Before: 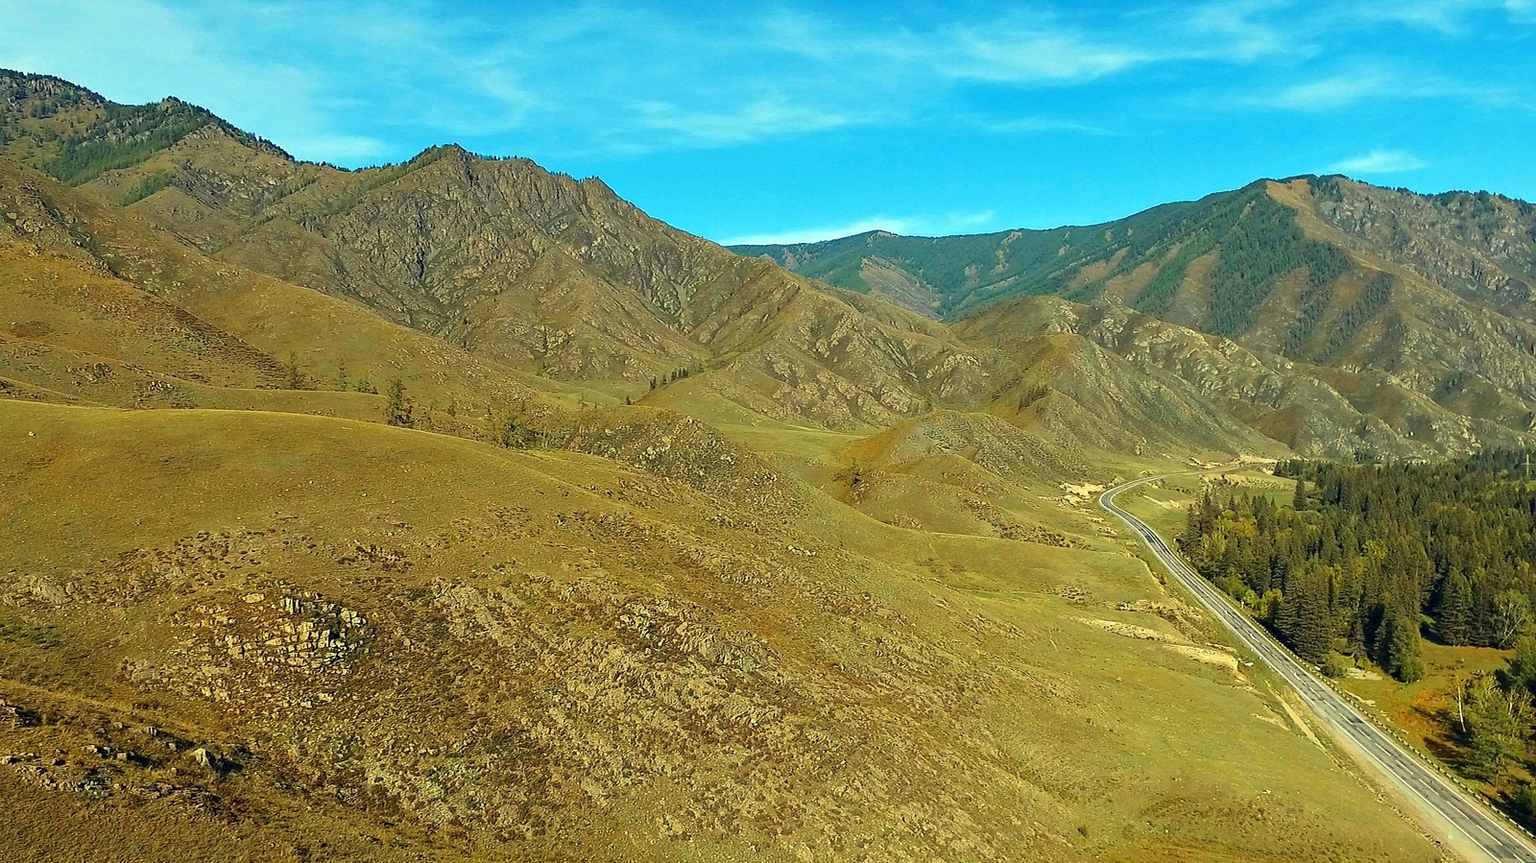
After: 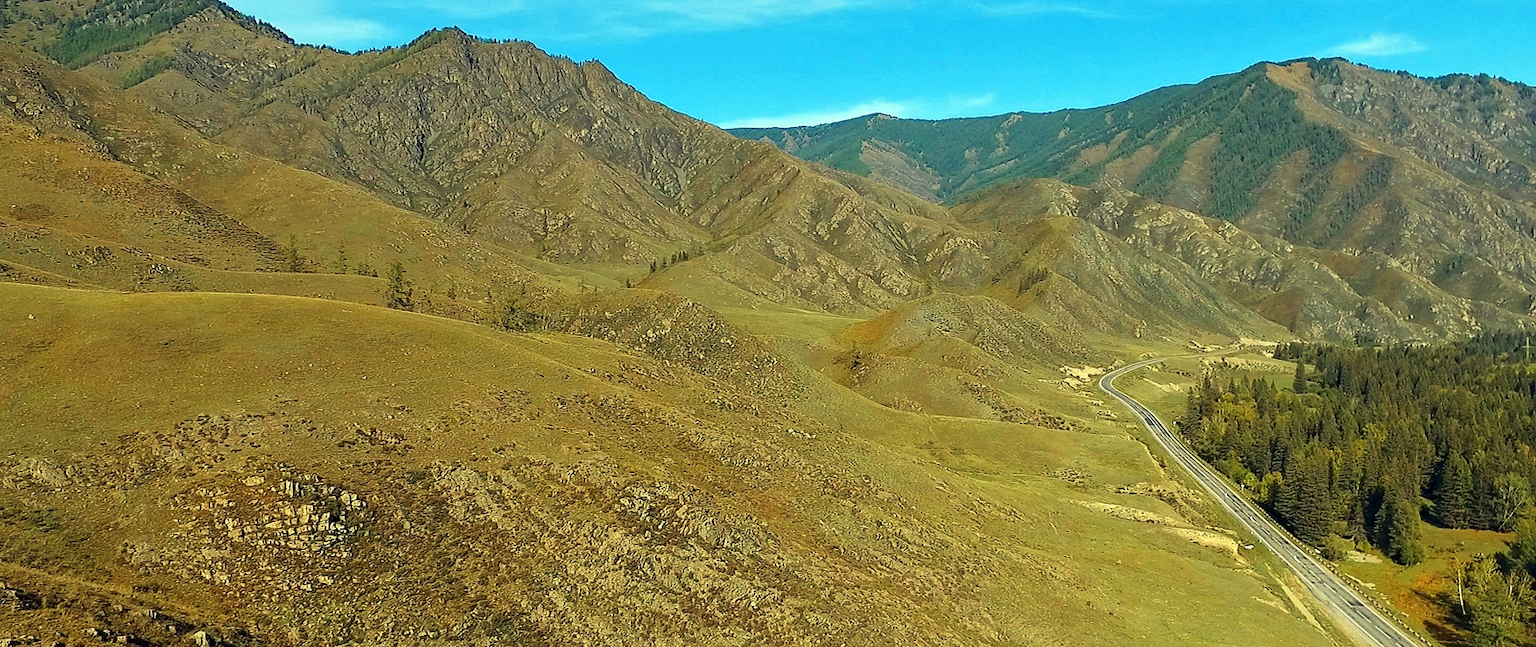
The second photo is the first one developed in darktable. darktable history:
crop: top 13.681%, bottom 11.288%
